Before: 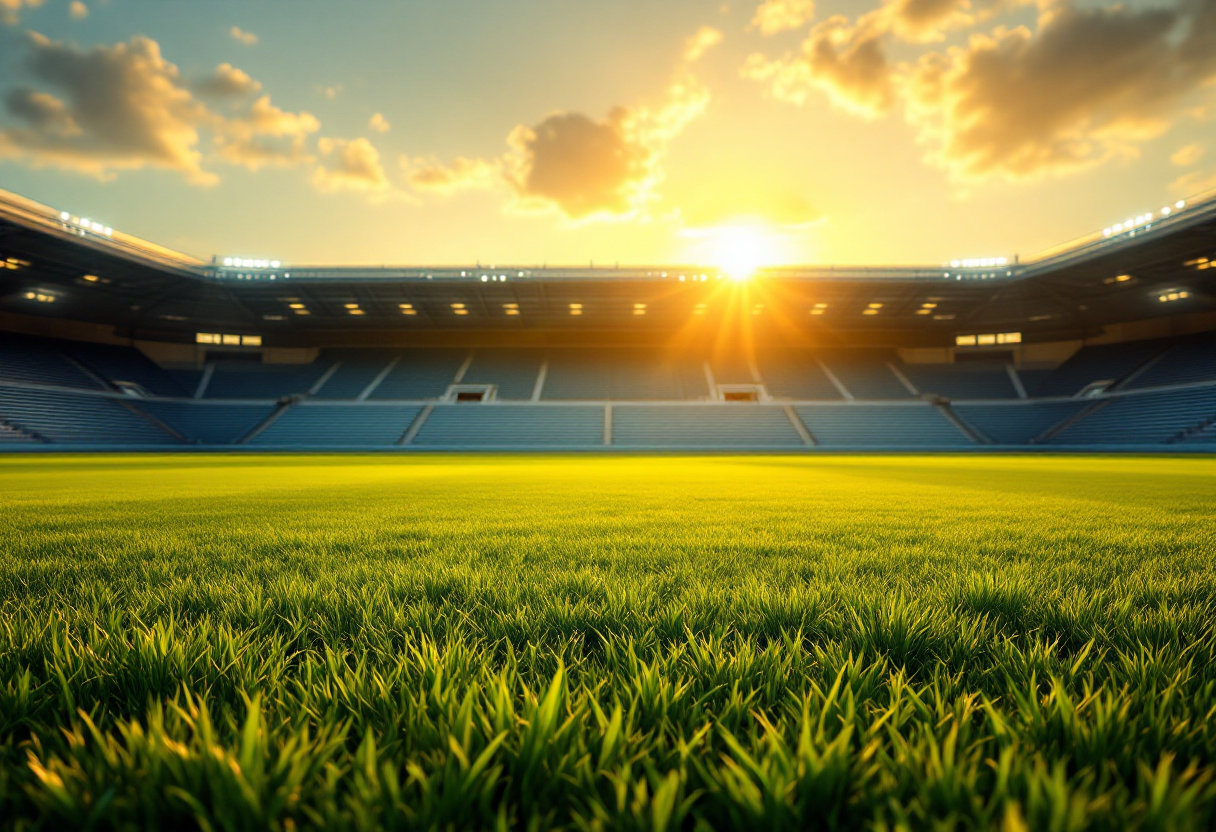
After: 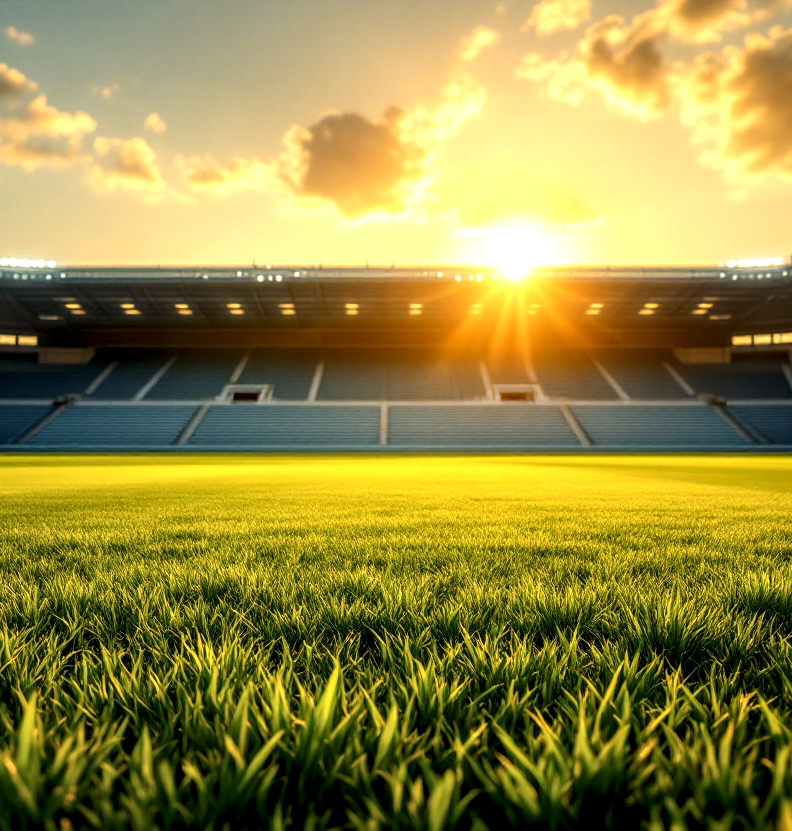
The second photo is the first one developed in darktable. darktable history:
color correction: highlights a* 5.88, highlights b* 4.87
local contrast: highlights 60%, shadows 59%, detail 160%
exposure: compensate highlight preservation false
crop and rotate: left 18.483%, right 16.368%
